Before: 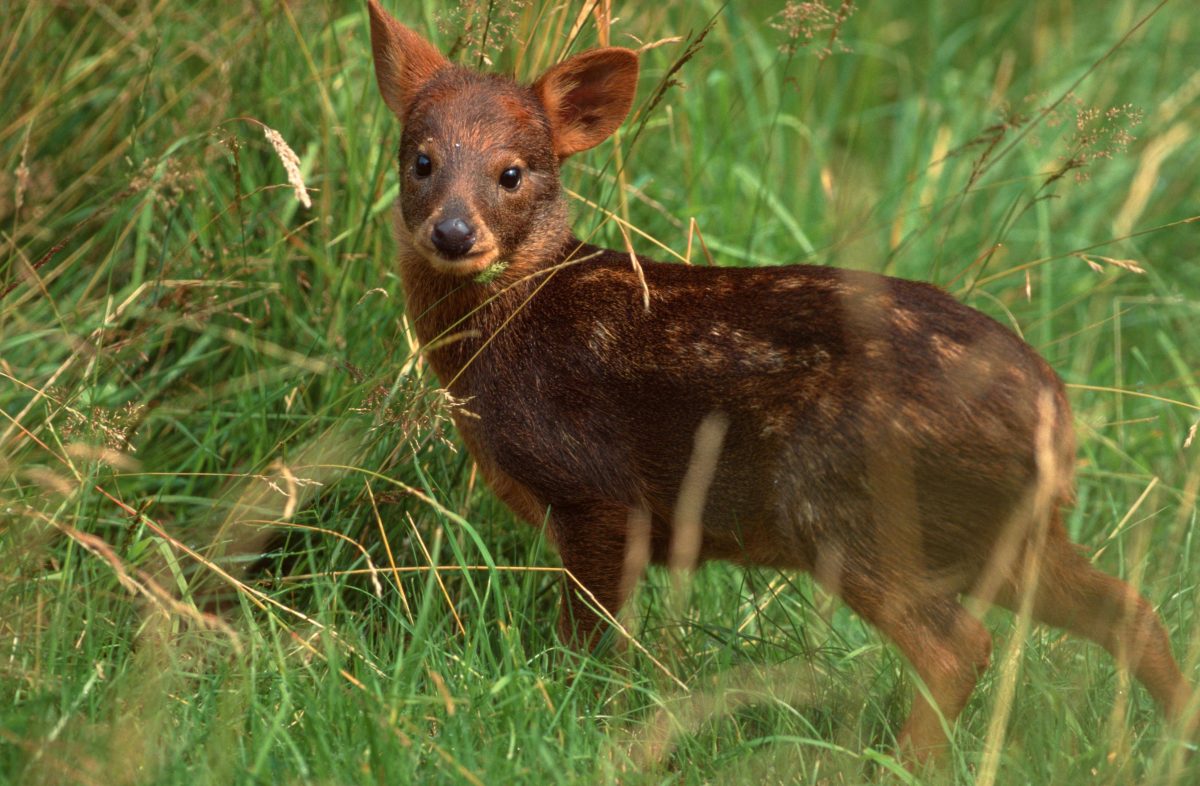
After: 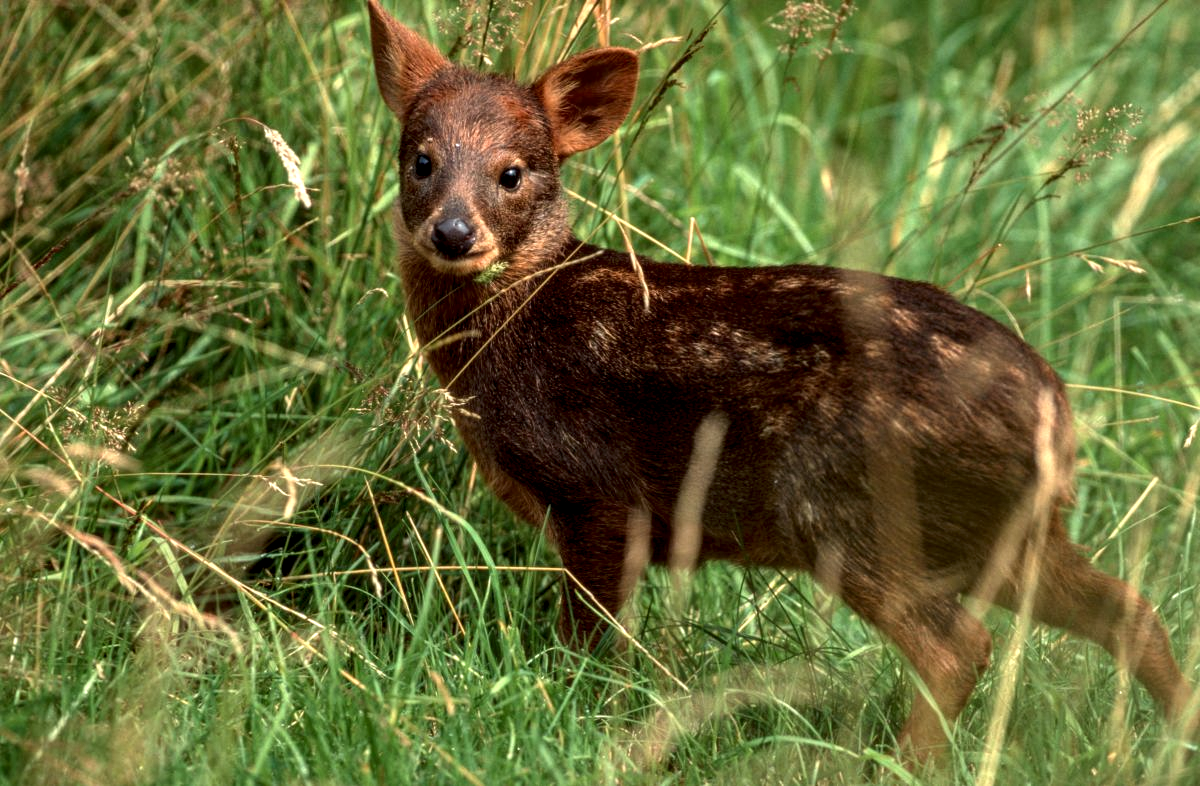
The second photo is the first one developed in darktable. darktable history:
local contrast: highlights 65%, shadows 53%, detail 169%, midtone range 0.509
